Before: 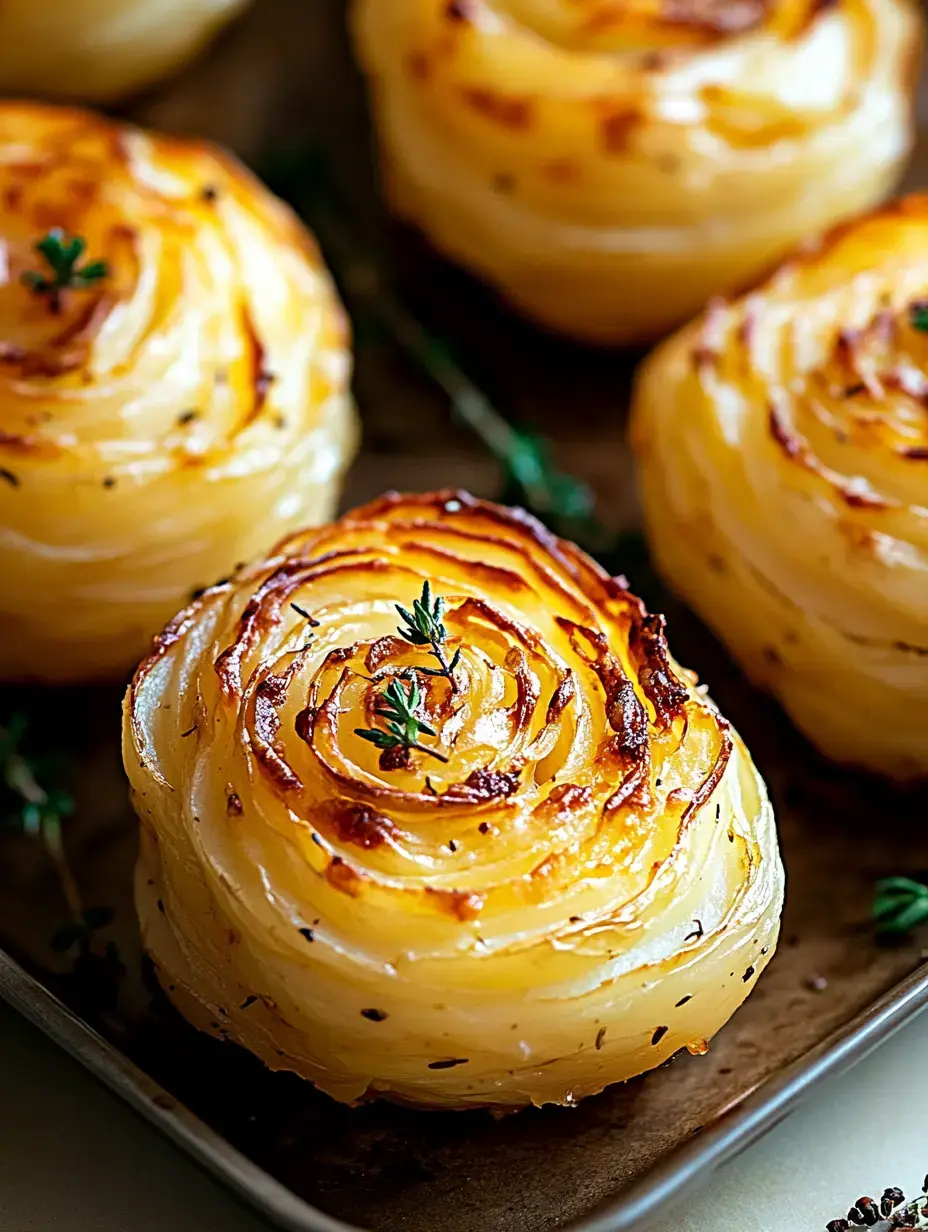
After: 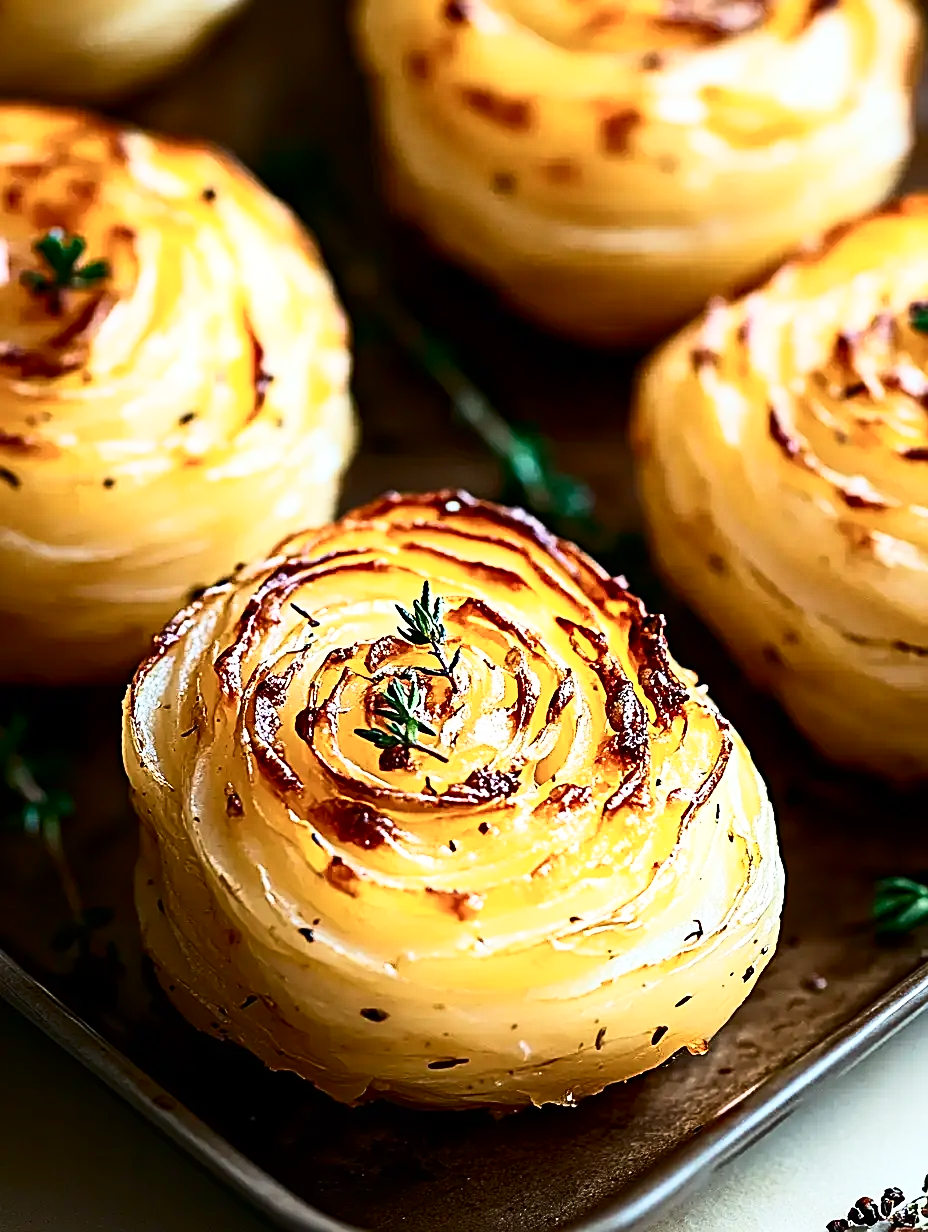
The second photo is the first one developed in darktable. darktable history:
contrast brightness saturation: contrast 0.39, brightness 0.1
sharpen: on, module defaults
tone curve: curves: ch0 [(0, 0) (0.003, 0.003) (0.011, 0.012) (0.025, 0.026) (0.044, 0.047) (0.069, 0.073) (0.1, 0.105) (0.136, 0.143) (0.177, 0.187) (0.224, 0.237) (0.277, 0.293) (0.335, 0.354) (0.399, 0.422) (0.468, 0.495) (0.543, 0.574) (0.623, 0.659) (0.709, 0.749) (0.801, 0.846) (0.898, 0.932) (1, 1)], preserve colors none
